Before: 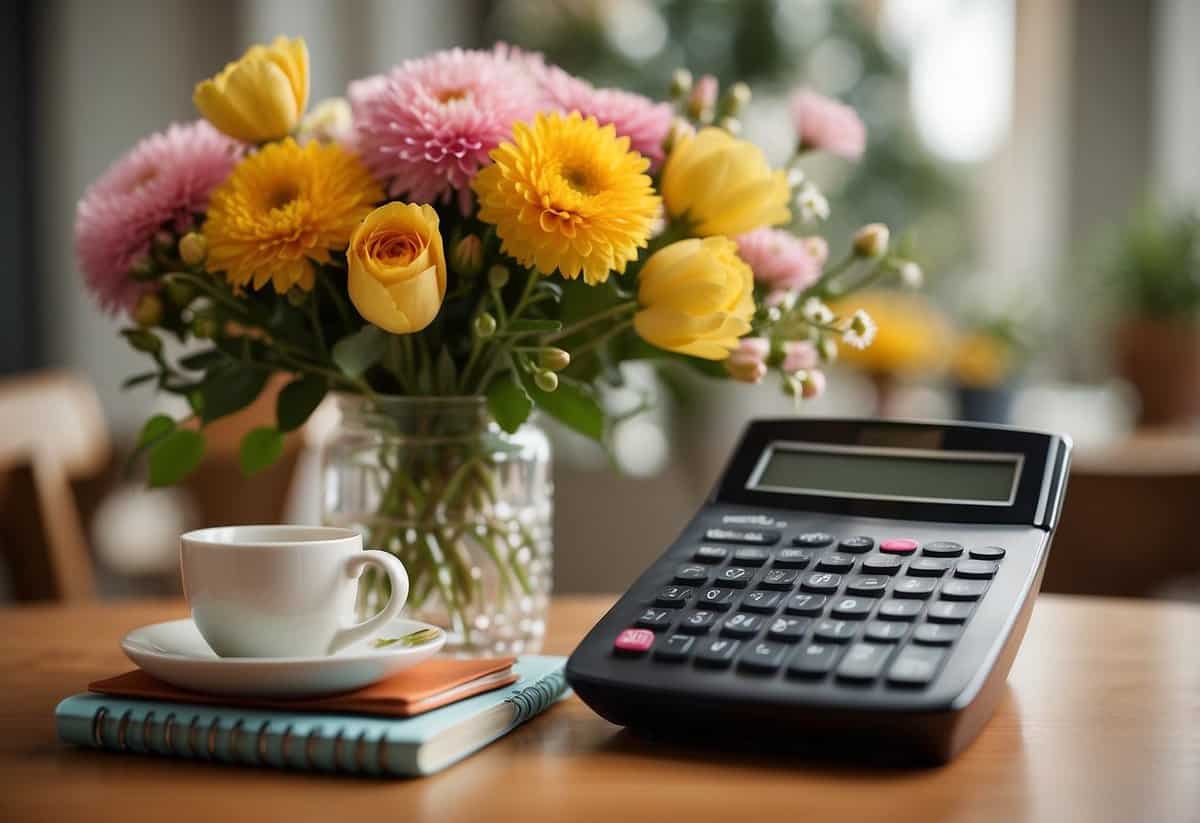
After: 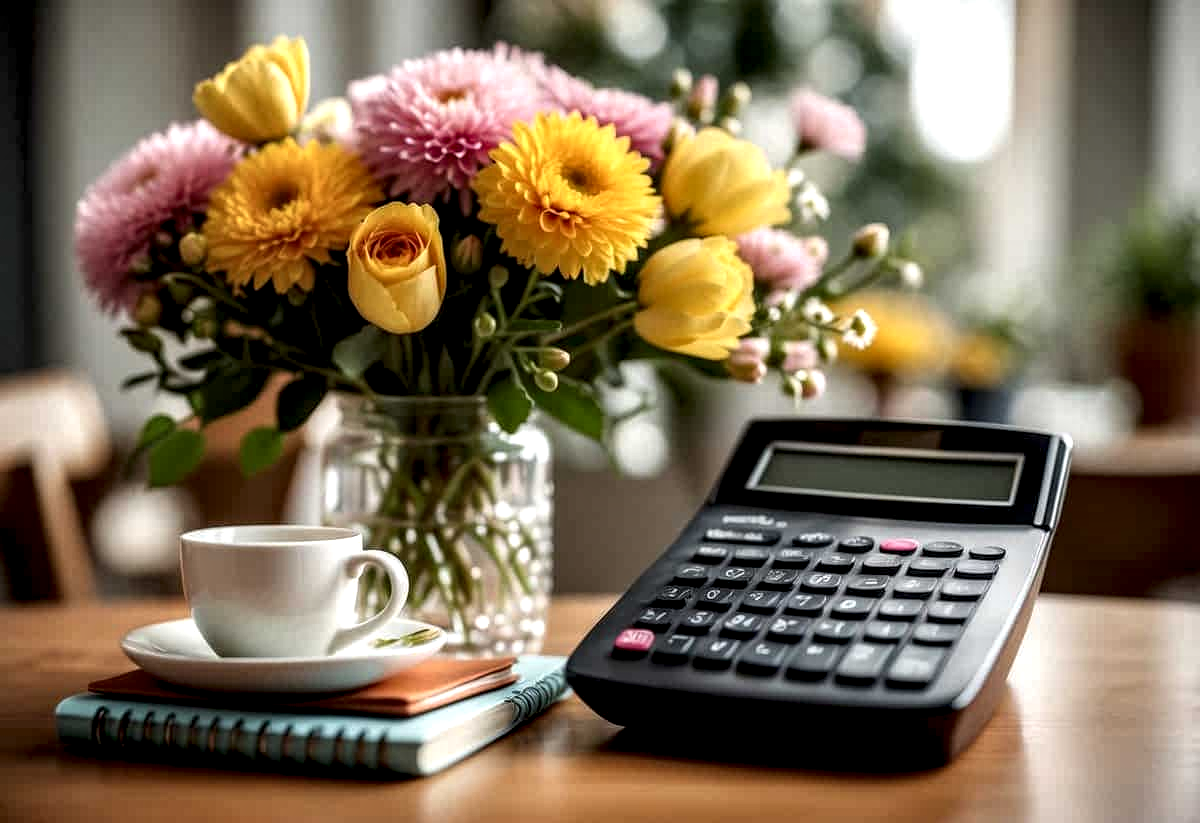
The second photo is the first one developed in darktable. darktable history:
local contrast: highlights 19%, detail 188%
